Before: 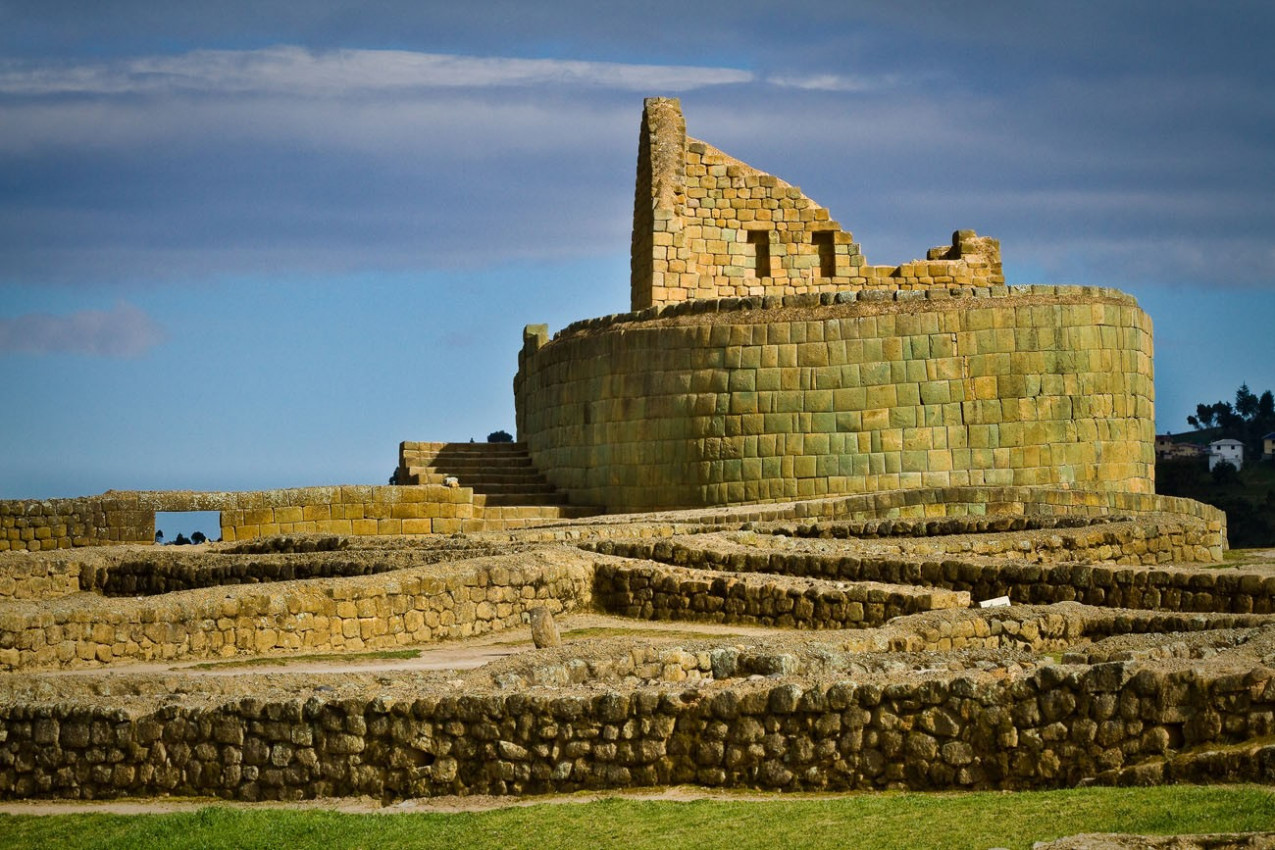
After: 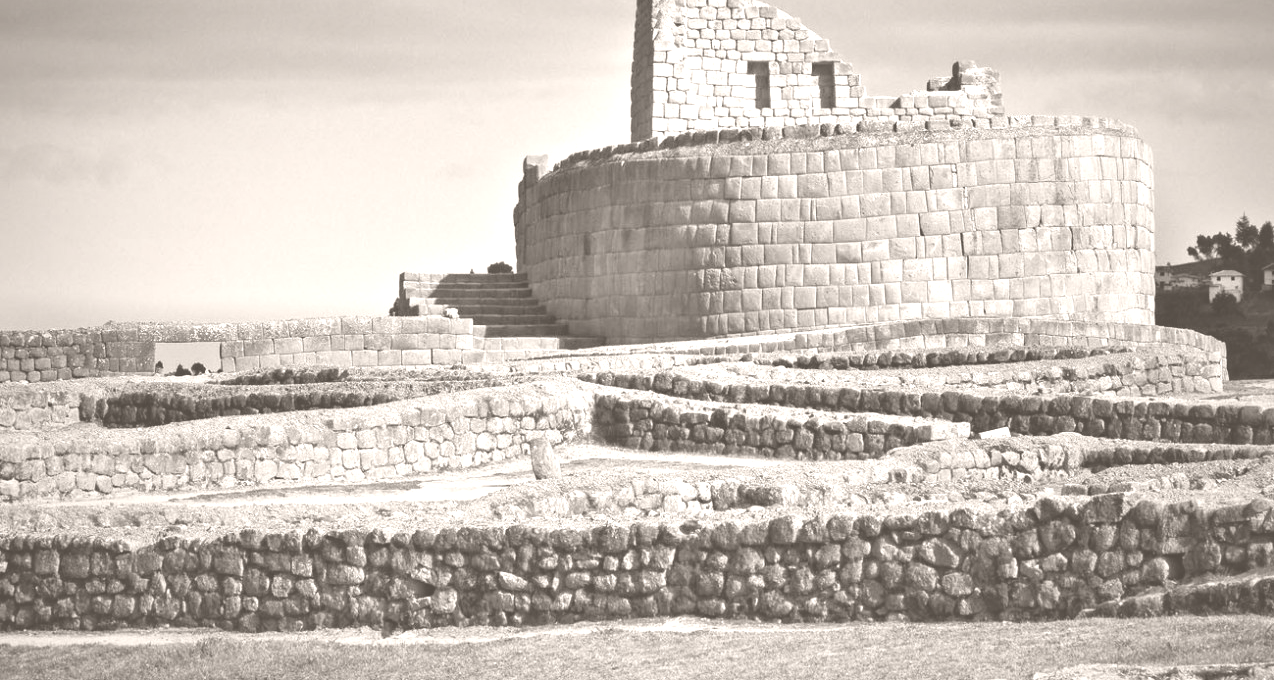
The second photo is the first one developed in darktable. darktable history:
crop and rotate: top 19.998%
colorize: hue 34.49°, saturation 35.33%, source mix 100%, lightness 55%, version 1
